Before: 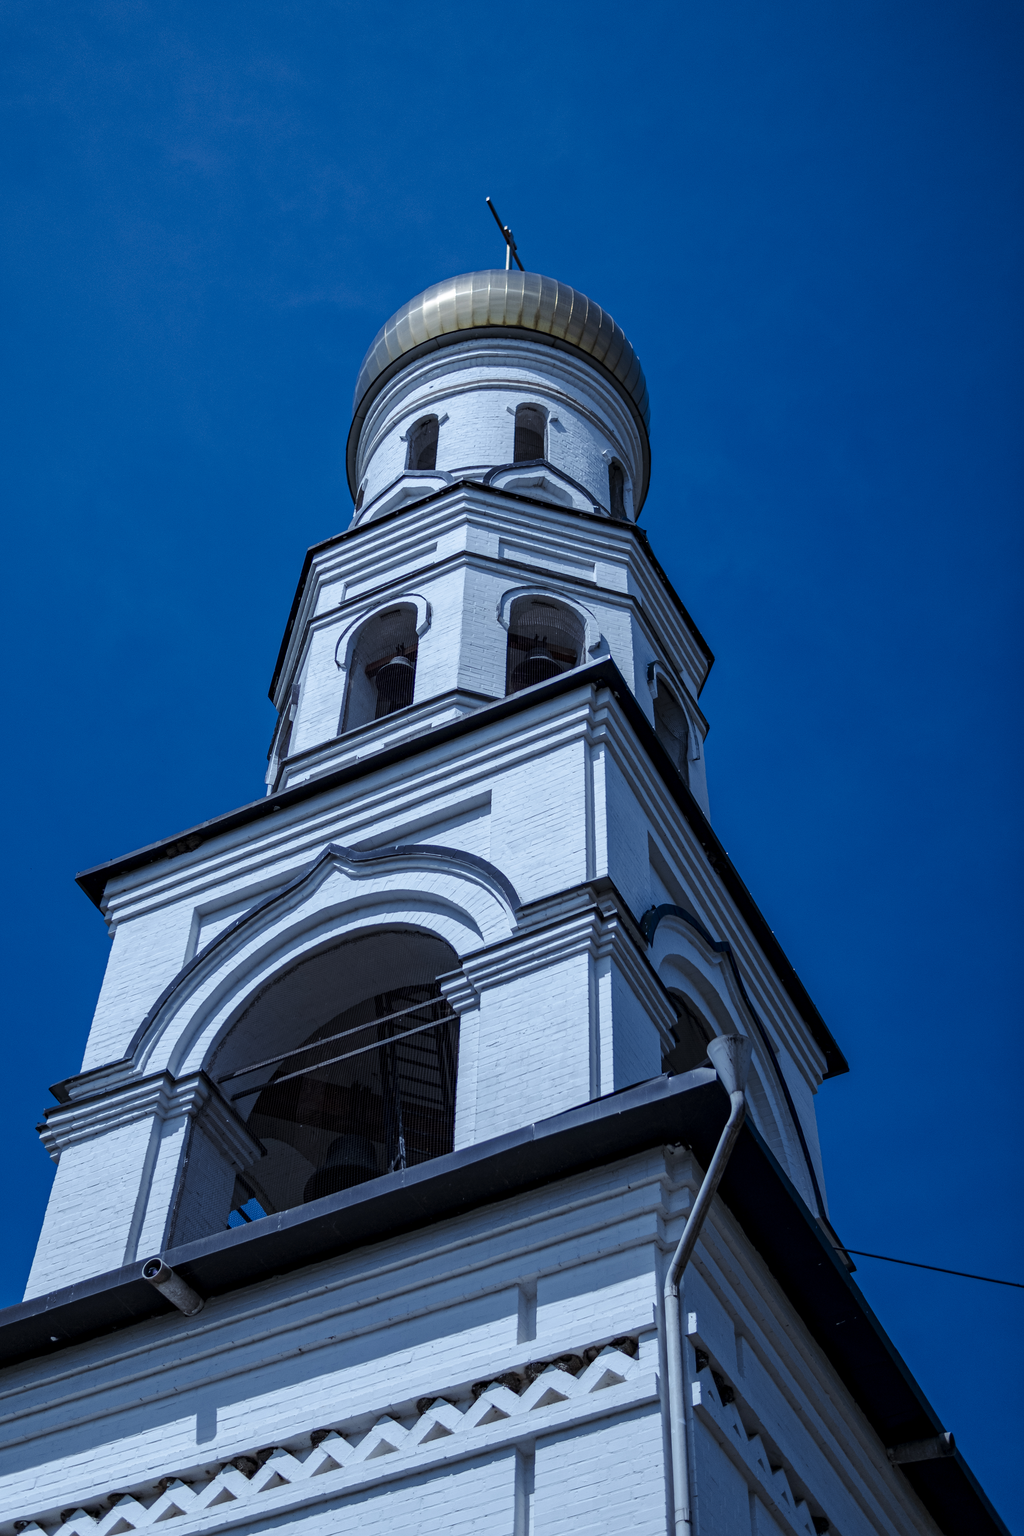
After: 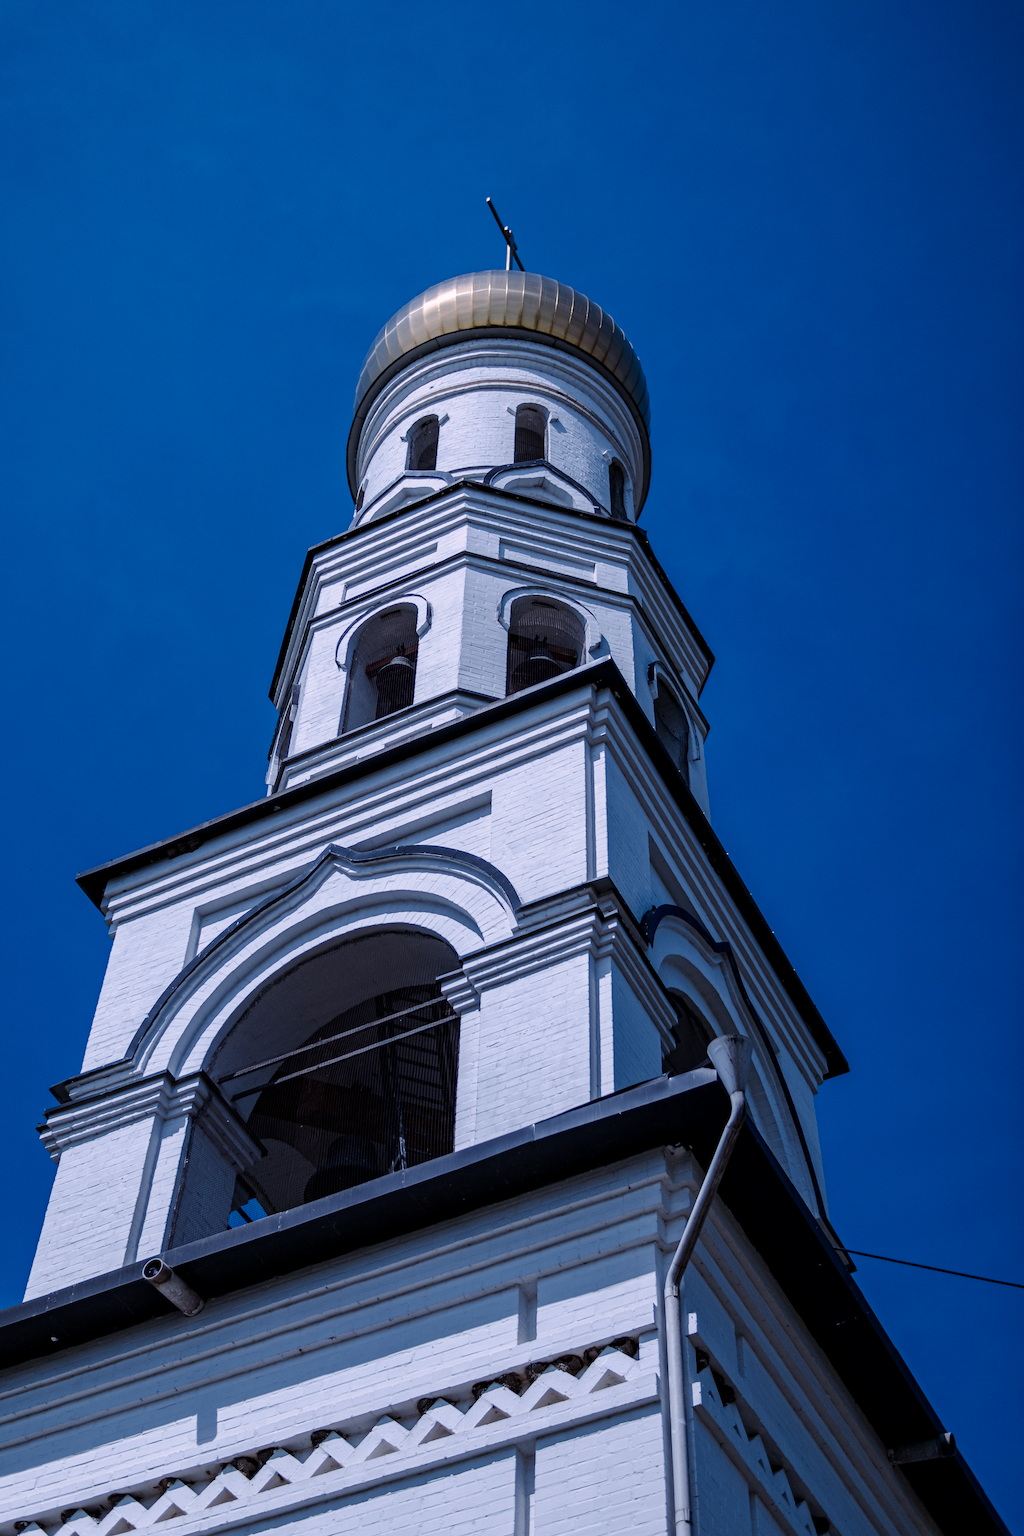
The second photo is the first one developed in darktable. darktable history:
color calibration: output R [1.063, -0.012, -0.003, 0], output B [-0.079, 0.047, 1, 0], illuminant custom, x 0.345, y 0.36, temperature 5054.97 K
